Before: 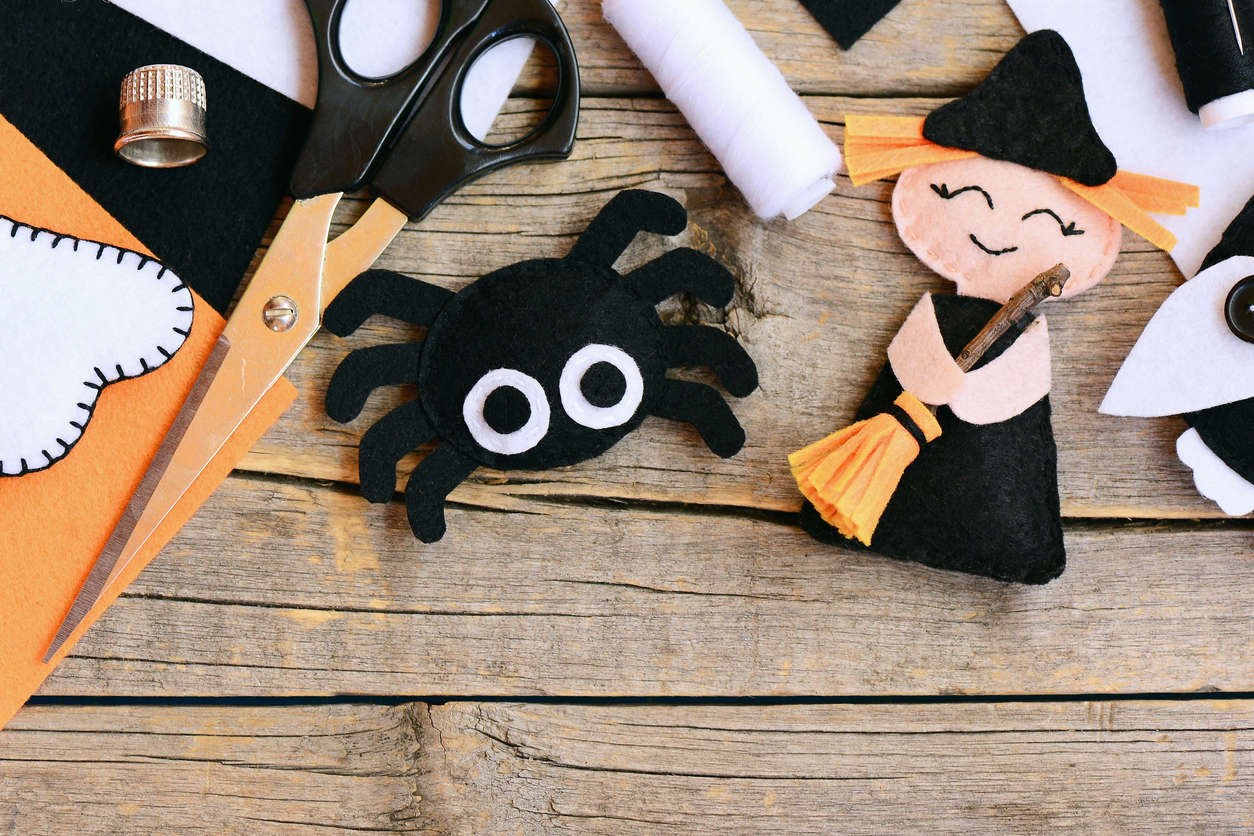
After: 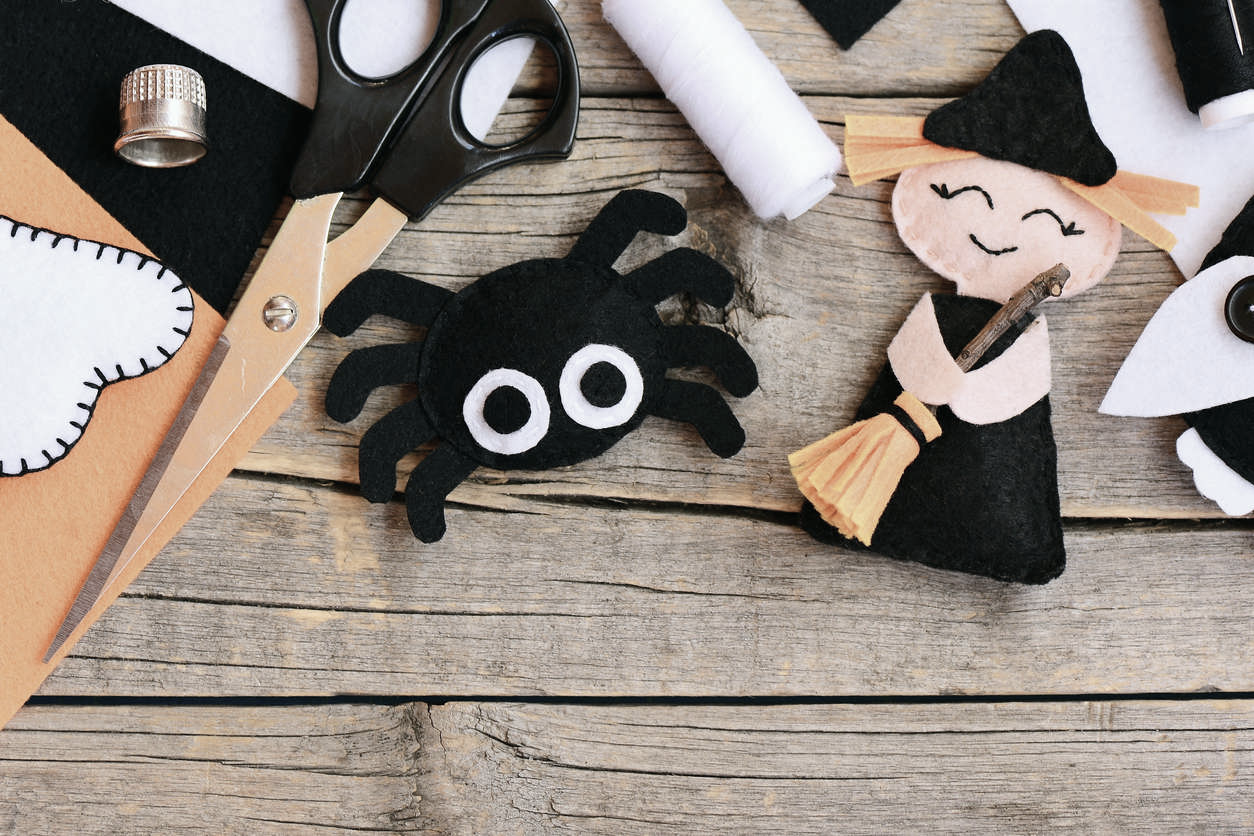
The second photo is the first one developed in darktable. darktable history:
color zones: curves: ch1 [(0, 0.292) (0.001, 0.292) (0.2, 0.264) (0.4, 0.248) (0.6, 0.248) (0.8, 0.264) (0.999, 0.292) (1, 0.292)]
